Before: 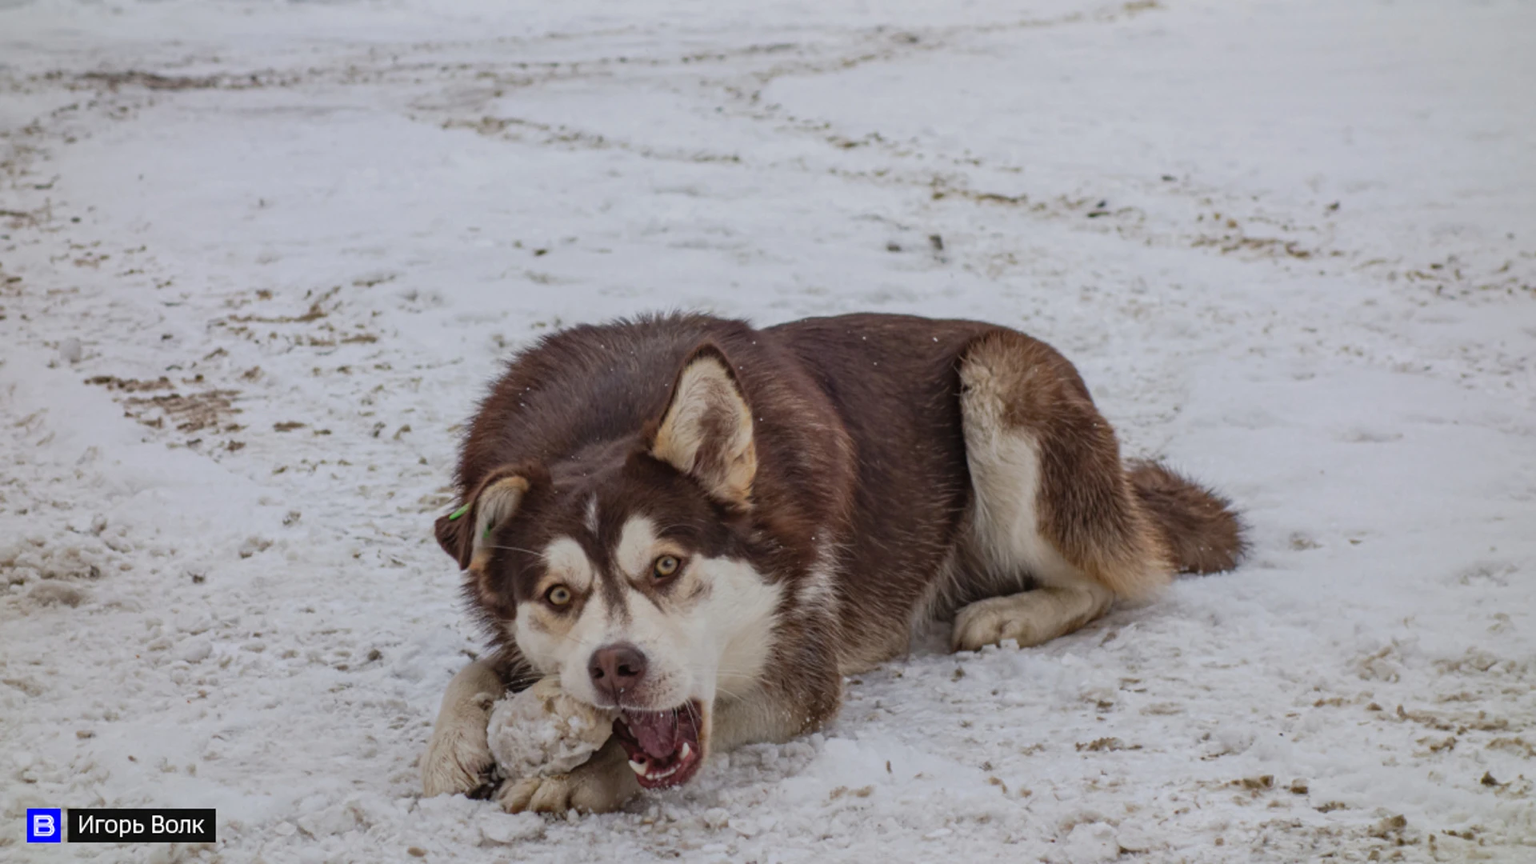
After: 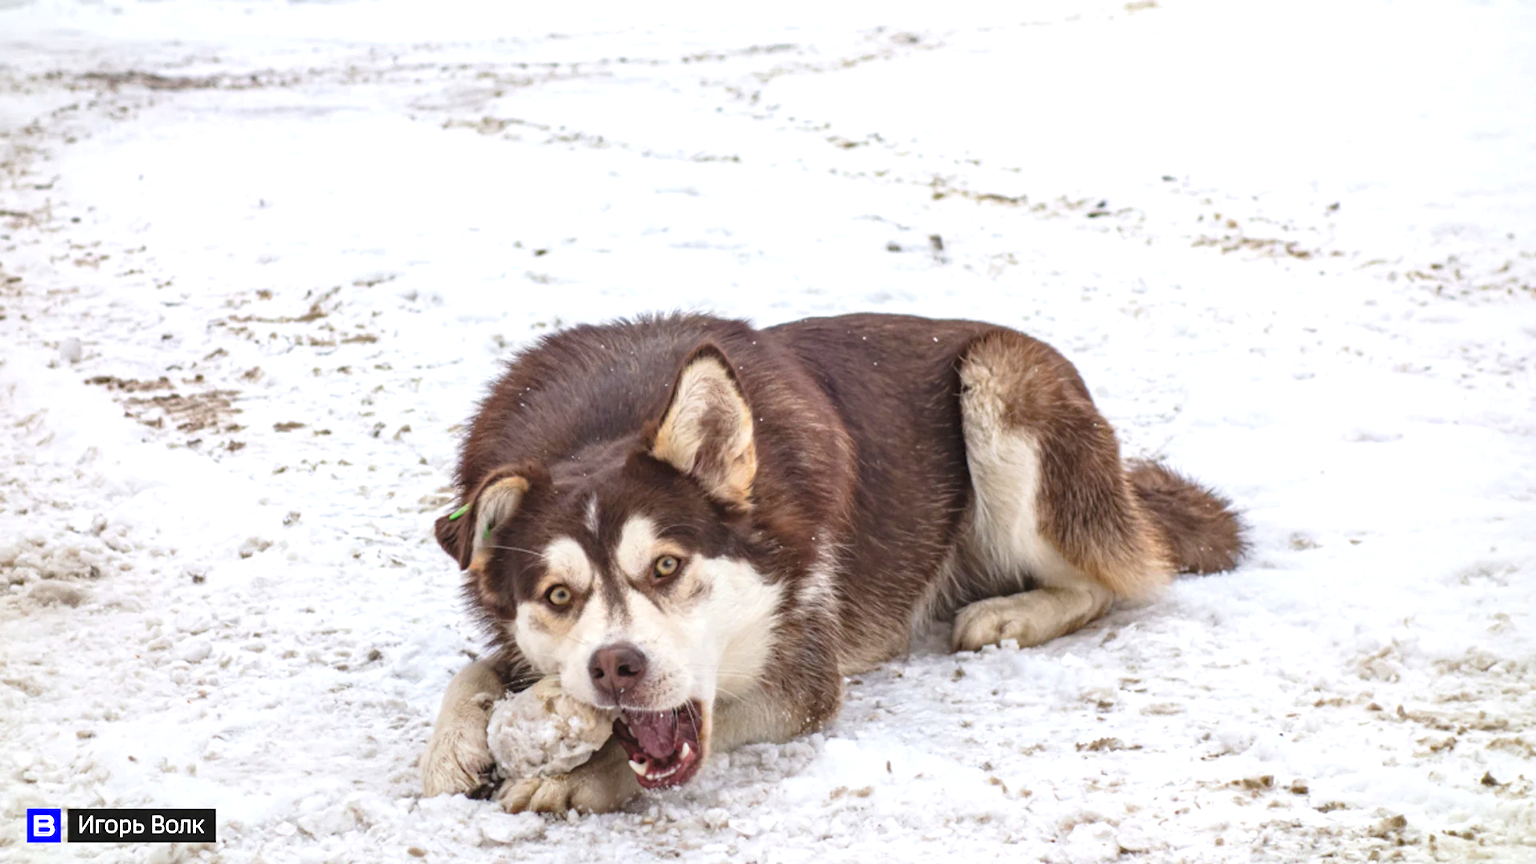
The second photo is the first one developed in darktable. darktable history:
exposure: exposure 1.137 EV, compensate highlight preservation false
